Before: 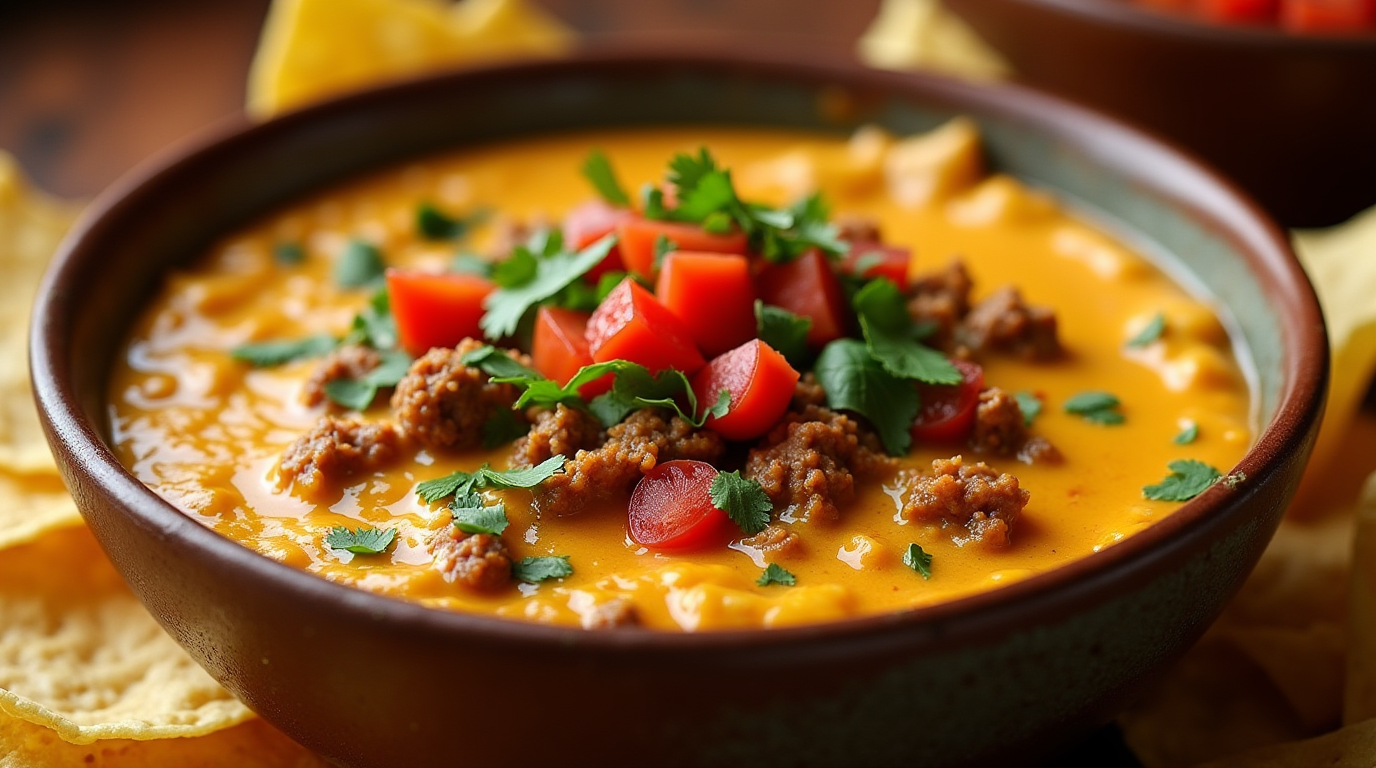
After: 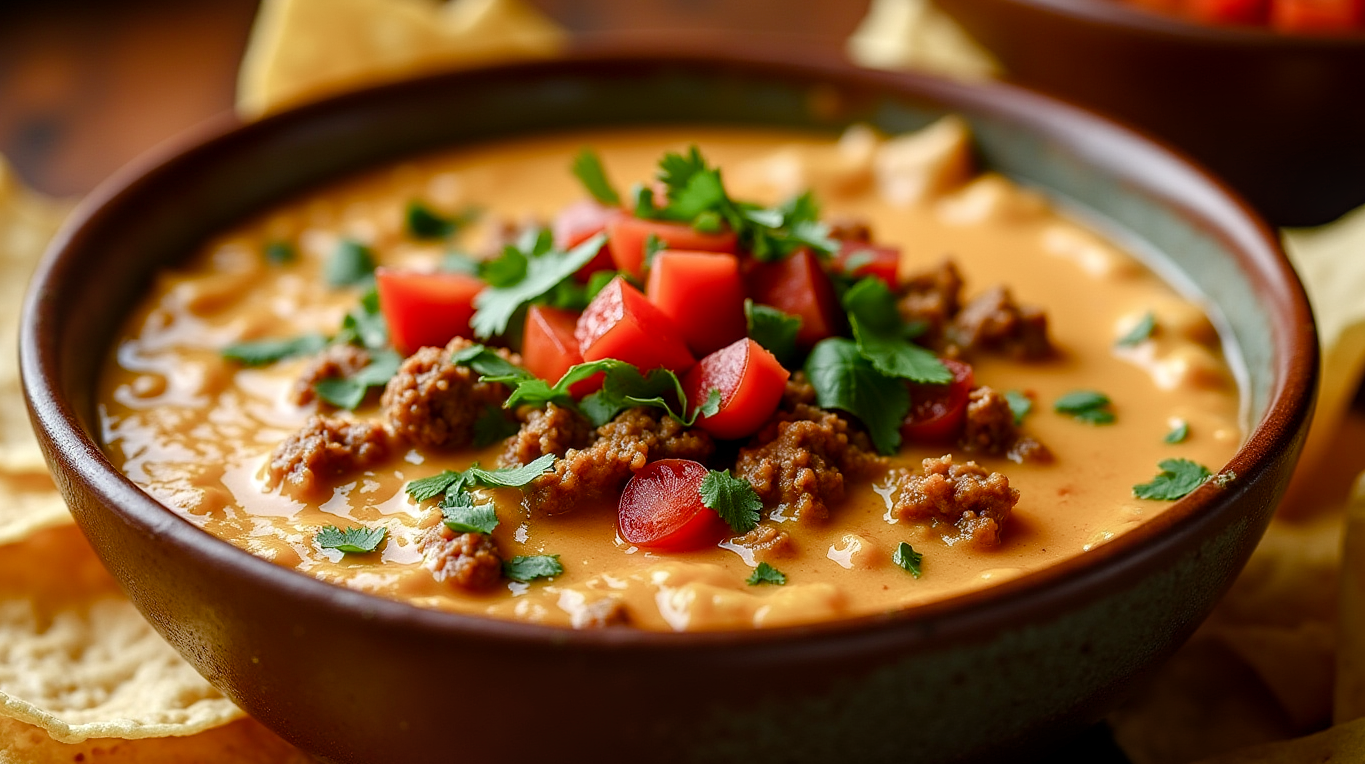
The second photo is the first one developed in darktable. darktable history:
local contrast: on, module defaults
color balance rgb: perceptual saturation grading › global saturation 20%, perceptual saturation grading › highlights -50.236%, perceptual saturation grading › shadows 31.045%
crop and rotate: left 0.773%, top 0.189%, bottom 0.332%
